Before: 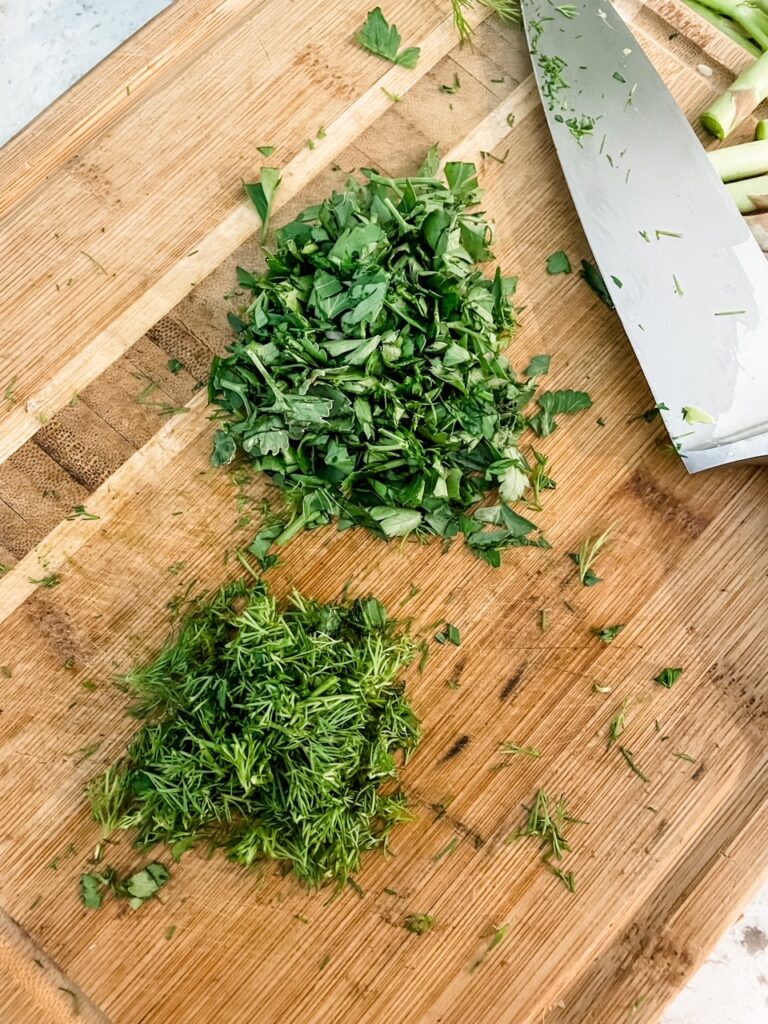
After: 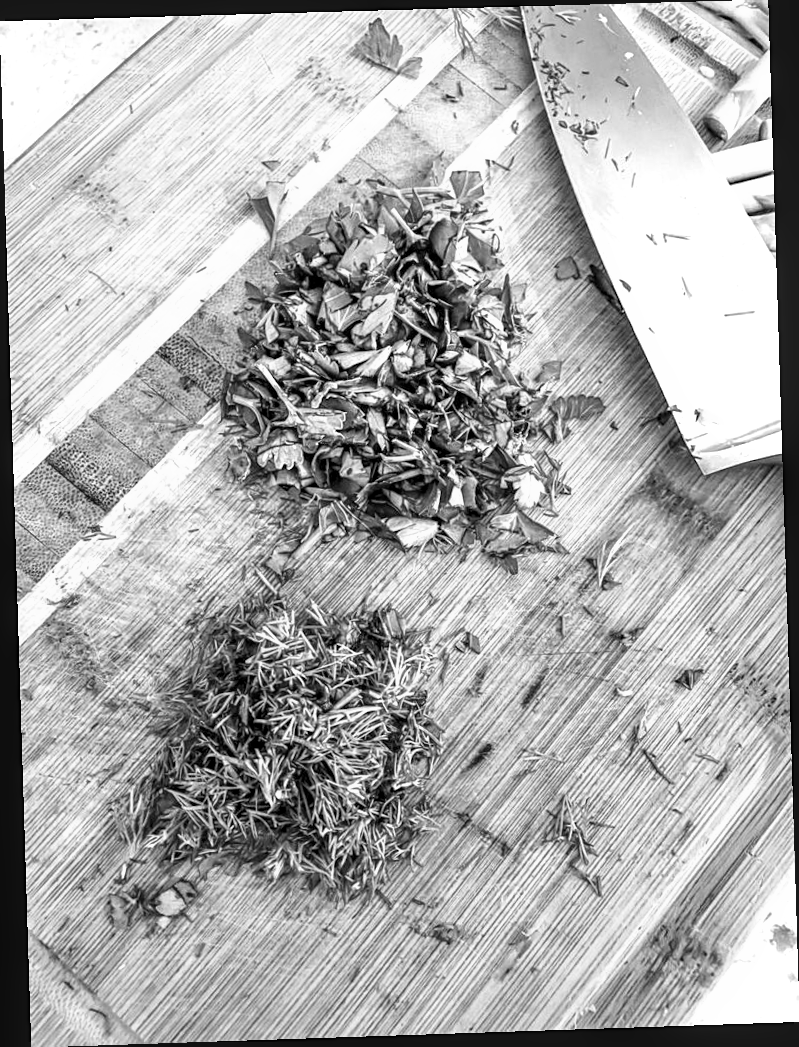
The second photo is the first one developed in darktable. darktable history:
exposure: black level correction 0, exposure 0.7 EV, compensate exposure bias true, compensate highlight preservation false
local contrast: detail 130%
monochrome: on, module defaults
sharpen: amount 0.2
velvia: on, module defaults
rotate and perspective: rotation -1.77°, lens shift (horizontal) 0.004, automatic cropping off
